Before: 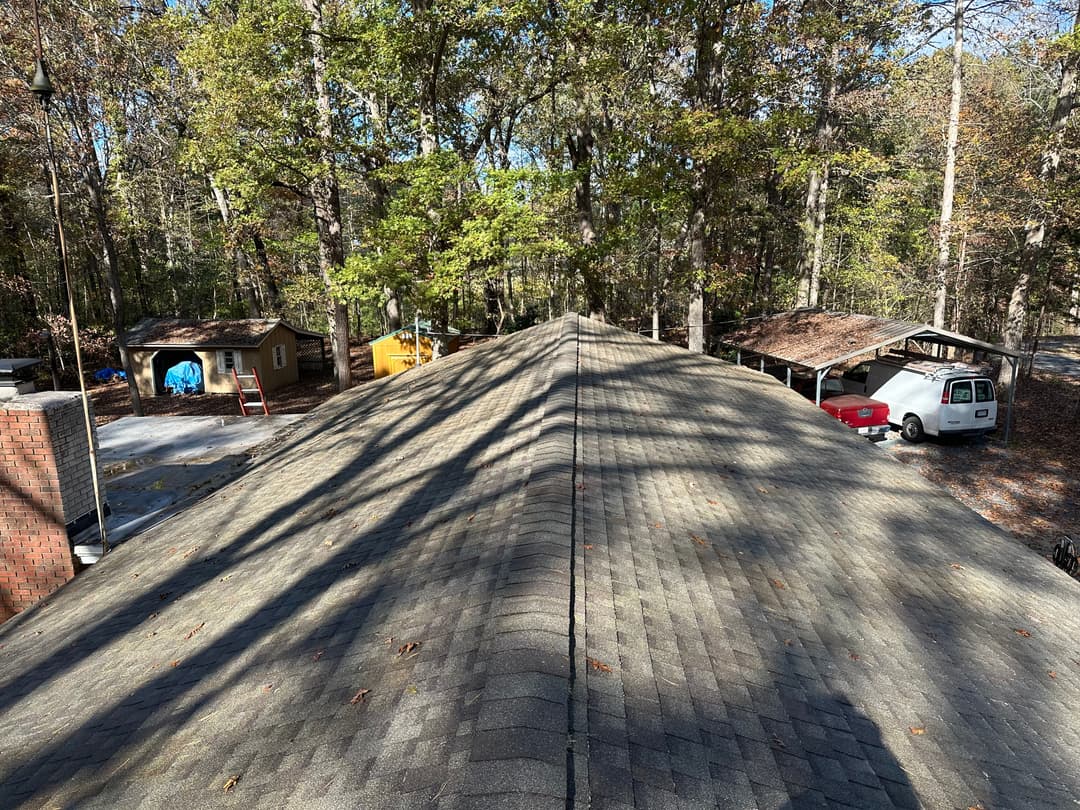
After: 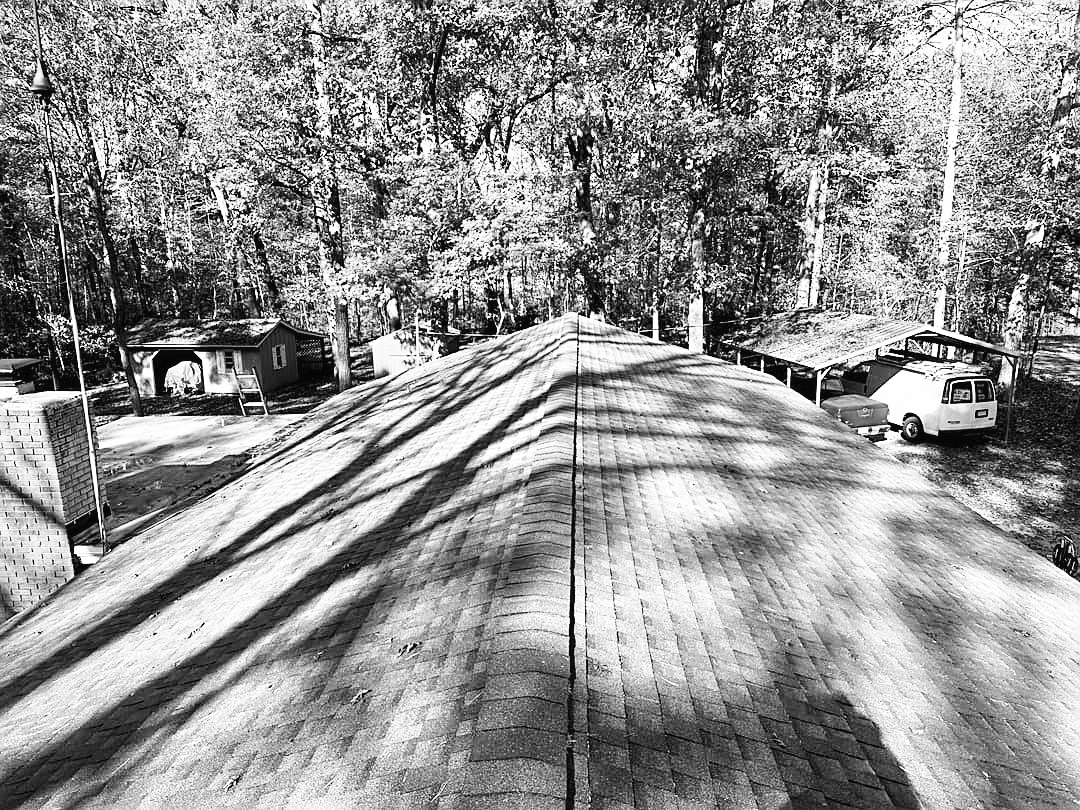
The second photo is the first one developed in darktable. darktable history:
sharpen: on, module defaults
base curve: curves: ch0 [(0, 0.003) (0.001, 0.002) (0.006, 0.004) (0.02, 0.022) (0.048, 0.086) (0.094, 0.234) (0.162, 0.431) (0.258, 0.629) (0.385, 0.8) (0.548, 0.918) (0.751, 0.988) (1, 1)], preserve colors none
monochrome: a 2.21, b -1.33, size 2.2
